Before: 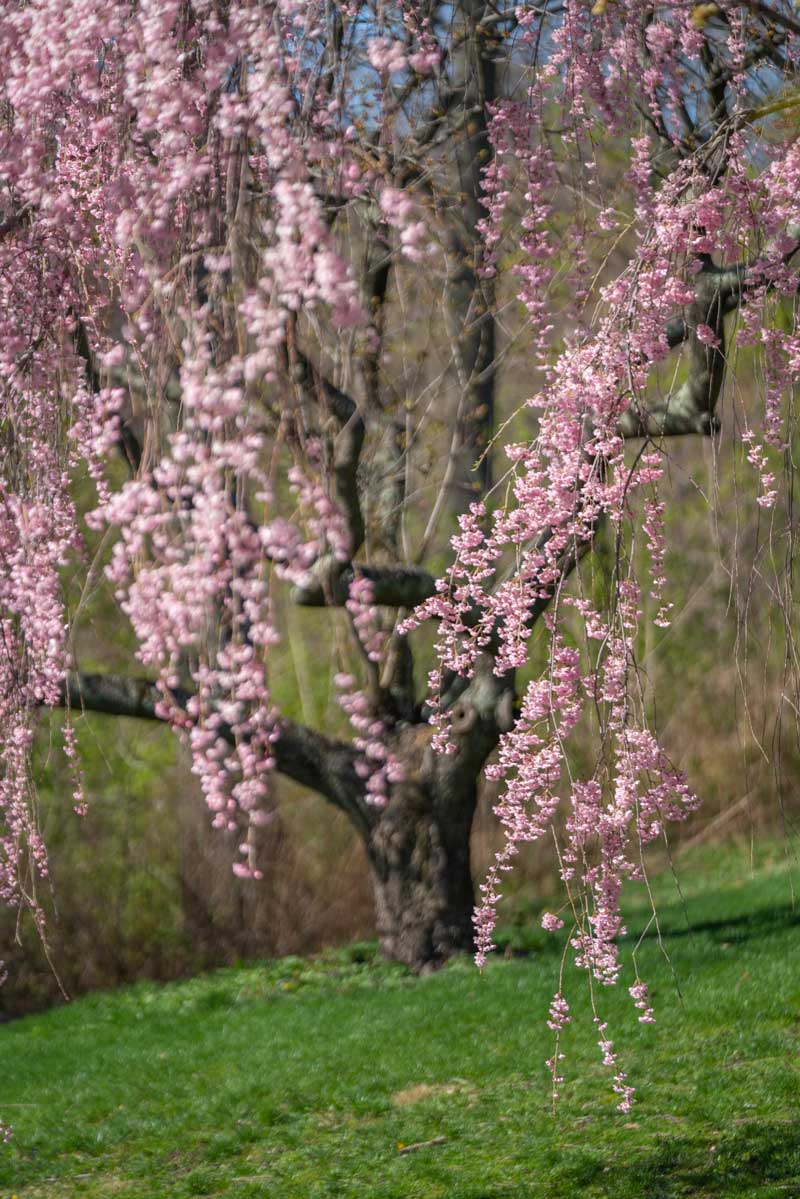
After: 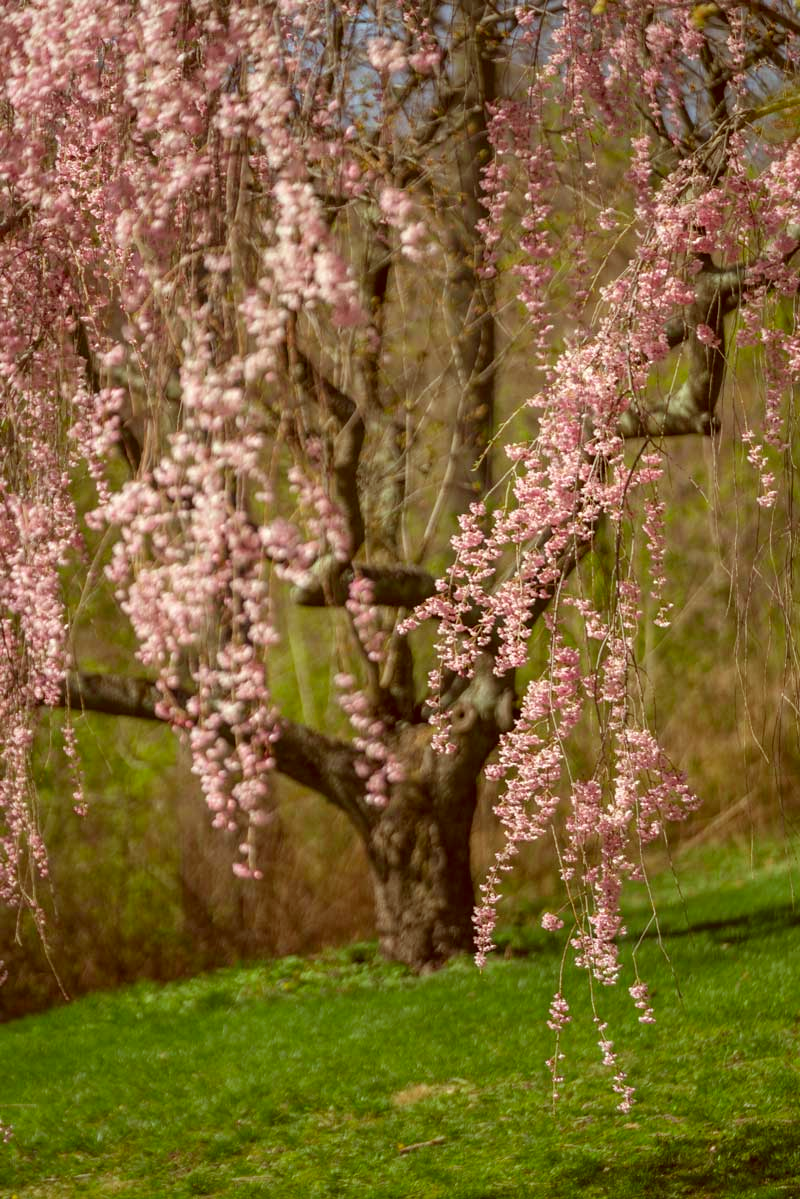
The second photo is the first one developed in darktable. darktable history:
color calibration: illuminant F (fluorescent), F source F9 (Cool White Deluxe 4150 K) – high CRI, x 0.374, y 0.373, temperature 4158.76 K
color correction: highlights a* 0.988, highlights b* 24.66, shadows a* 15.24, shadows b* 24.23
tone equalizer: on, module defaults
